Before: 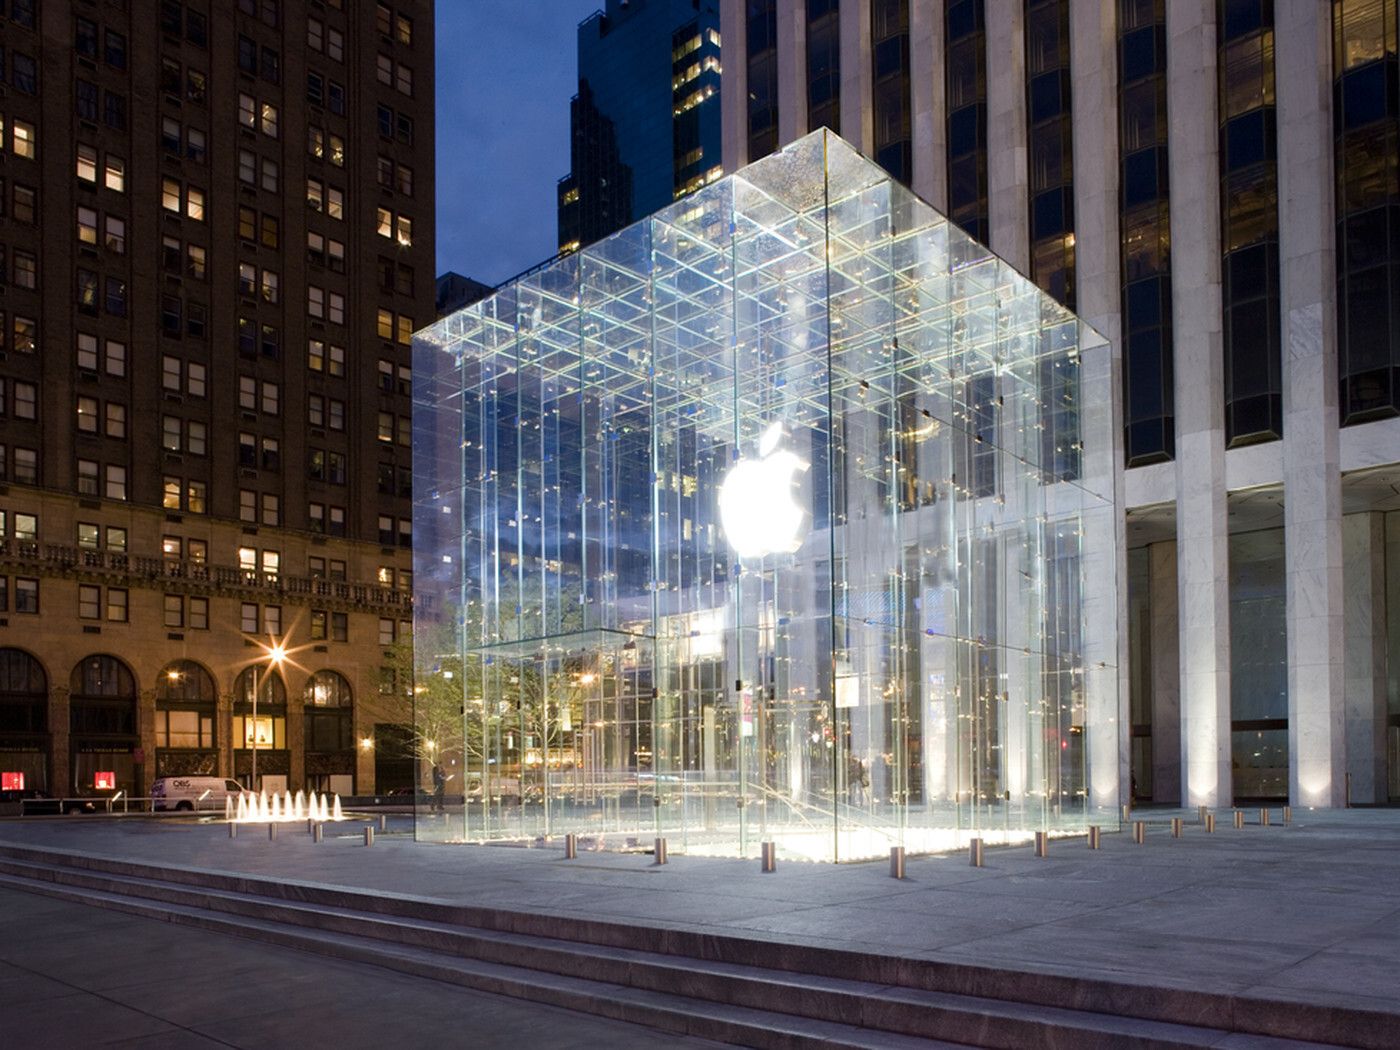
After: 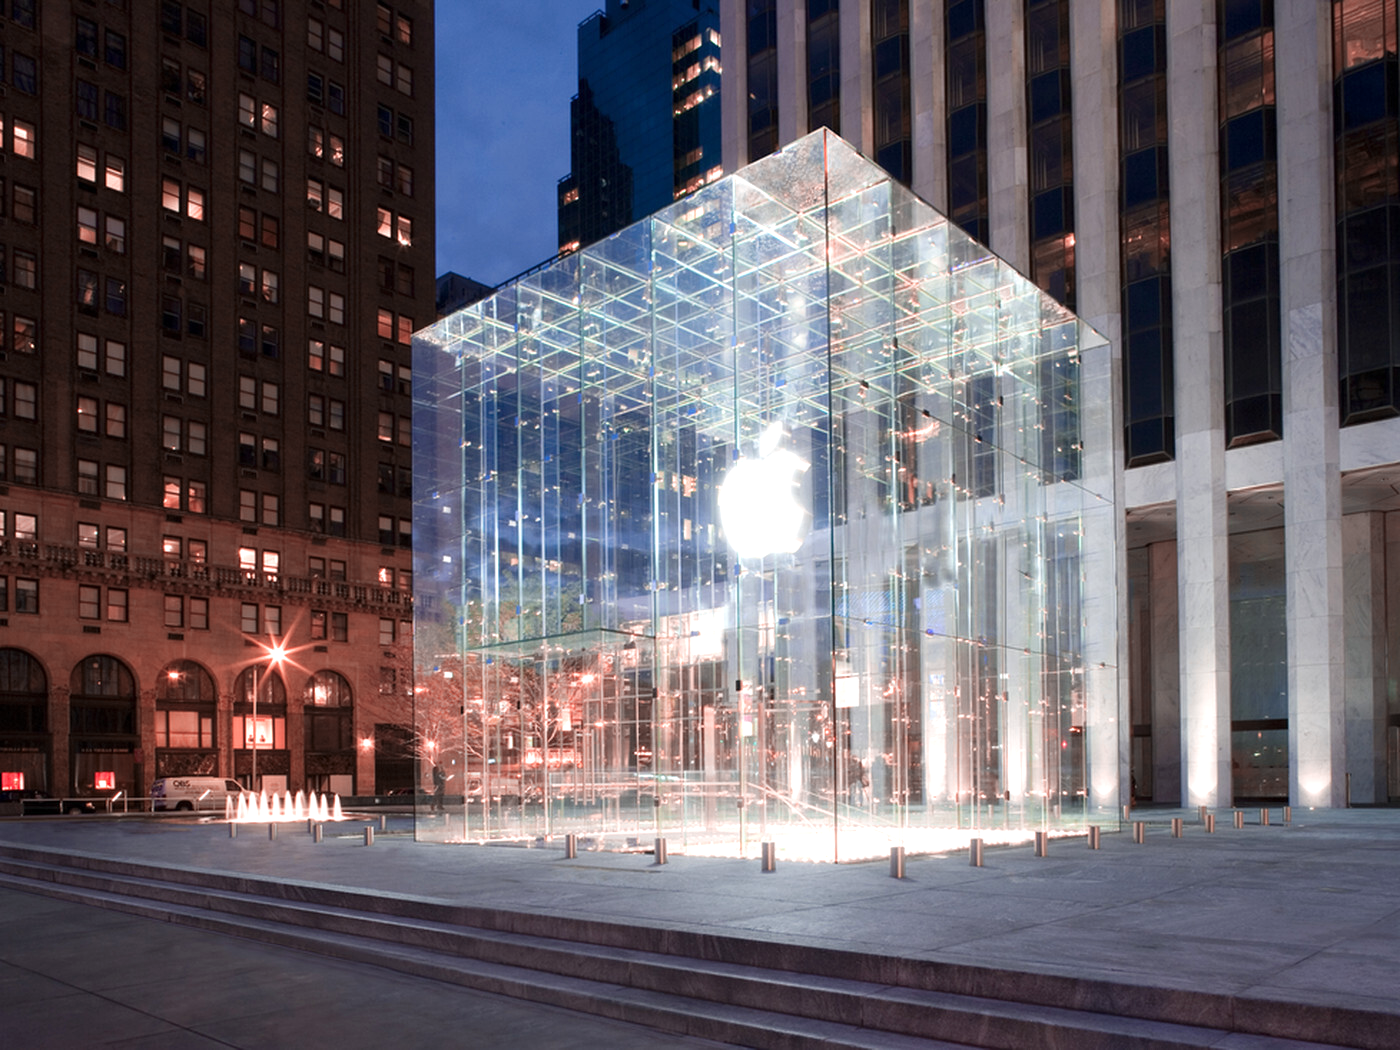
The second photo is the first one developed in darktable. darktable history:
color zones: curves: ch2 [(0, 0.5) (0.084, 0.497) (0.323, 0.335) (0.4, 0.497) (1, 0.5)], process mode strong
exposure: exposure 0.3 EV, compensate highlight preservation false
